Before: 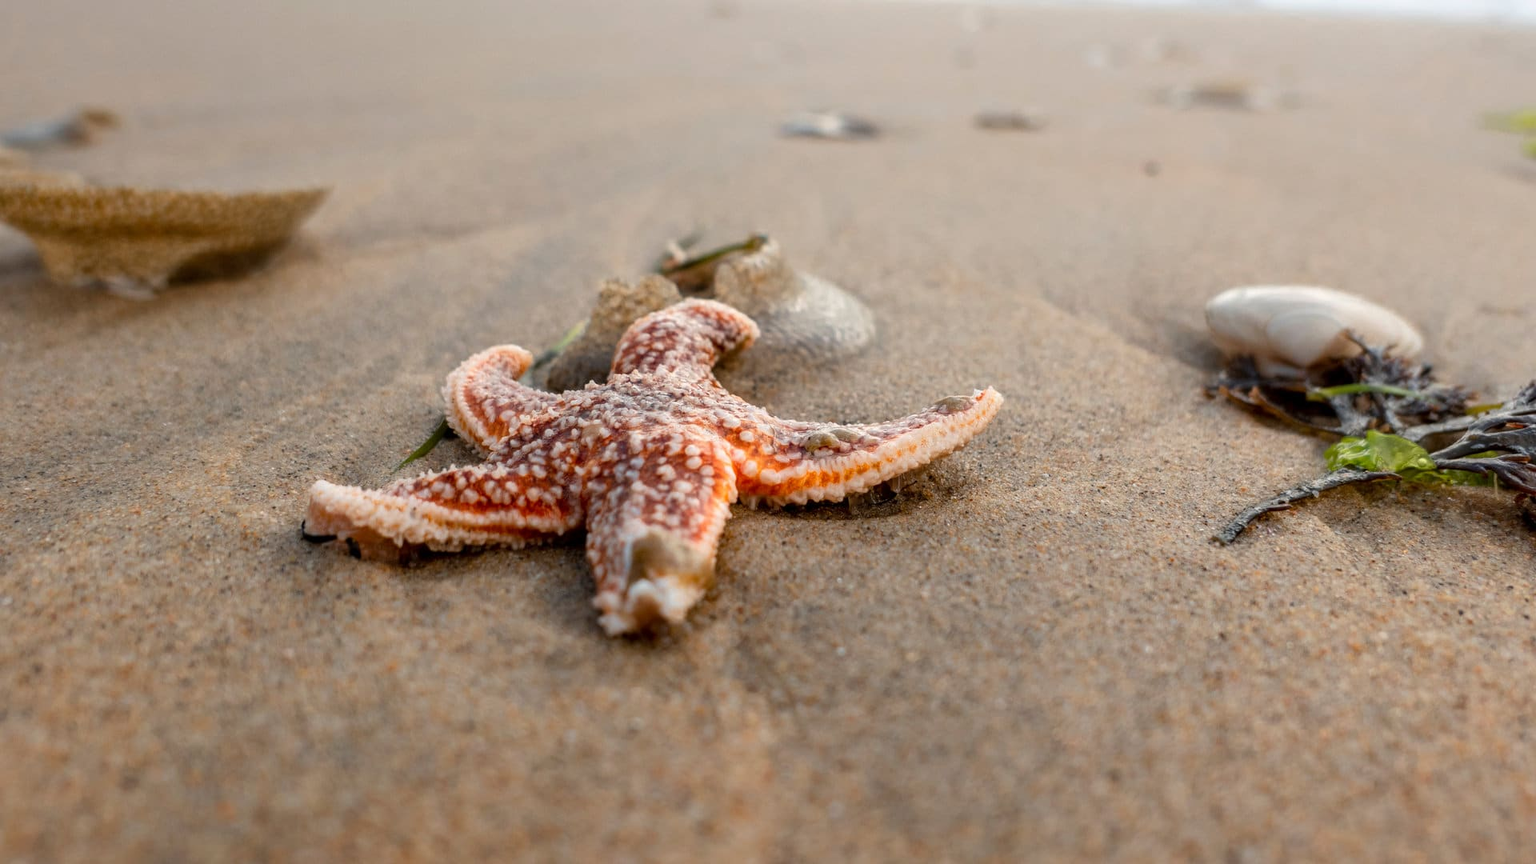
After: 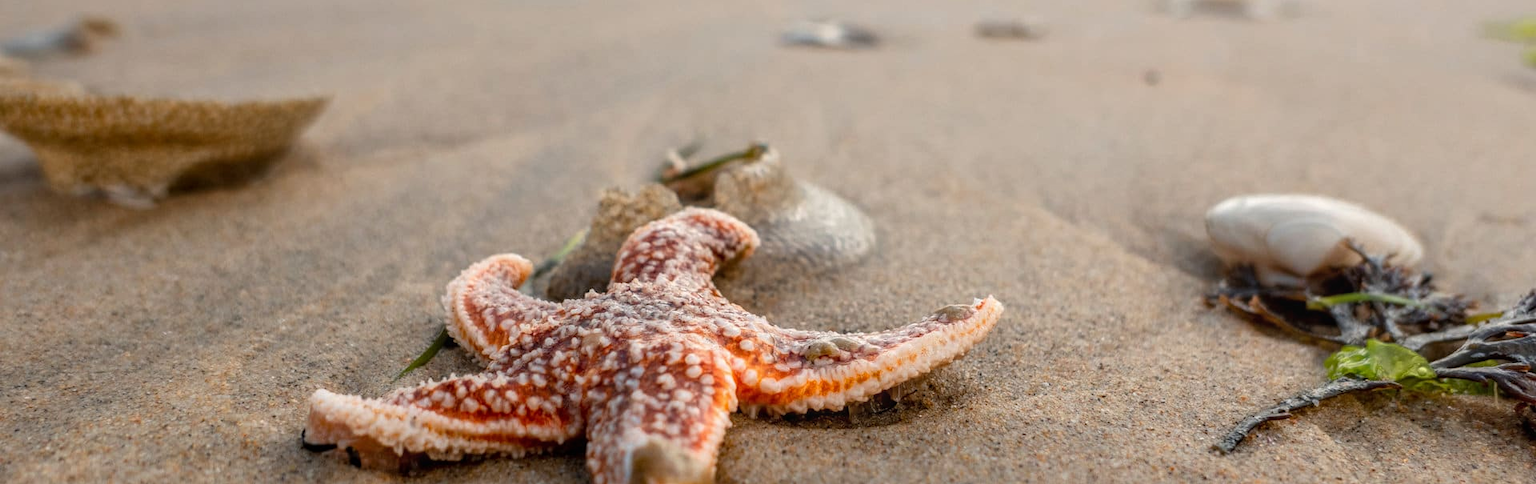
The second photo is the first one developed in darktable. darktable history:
local contrast: detail 110%
crop and rotate: top 10.605%, bottom 33.274%
